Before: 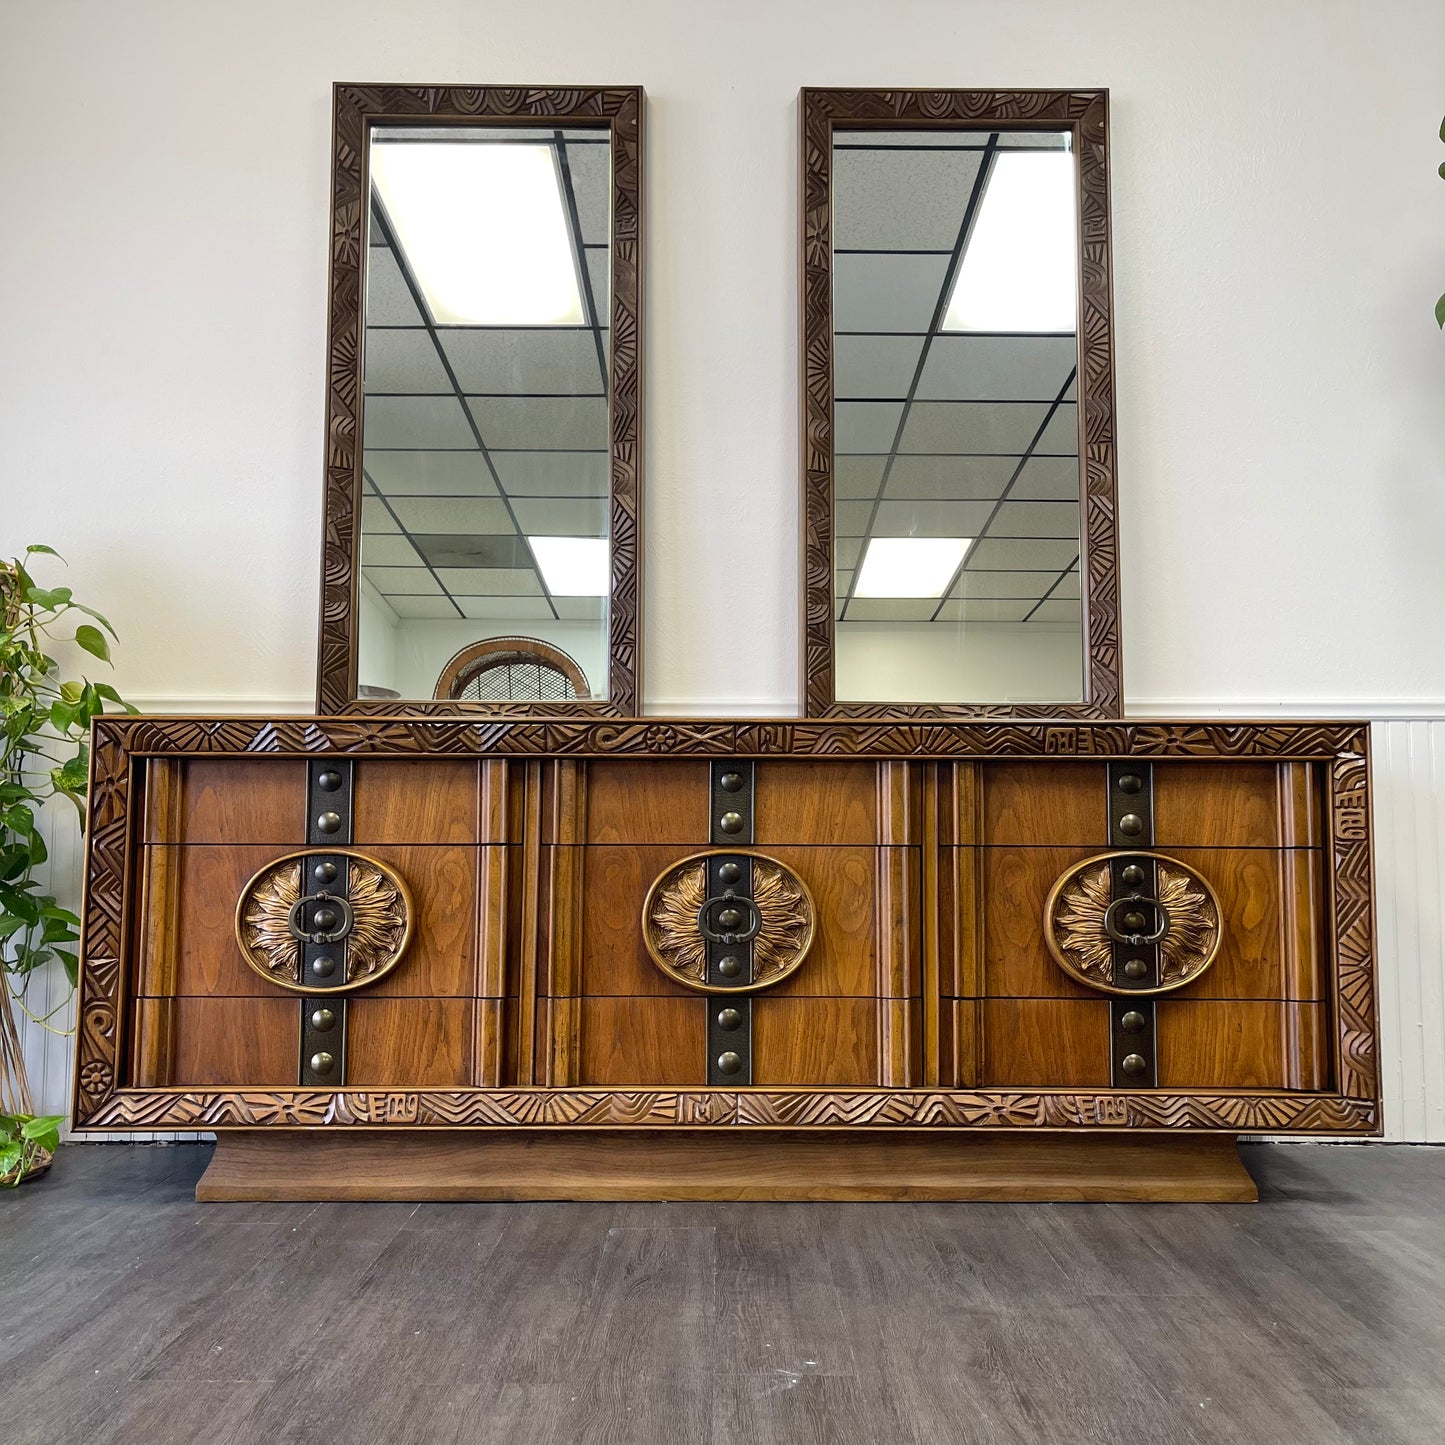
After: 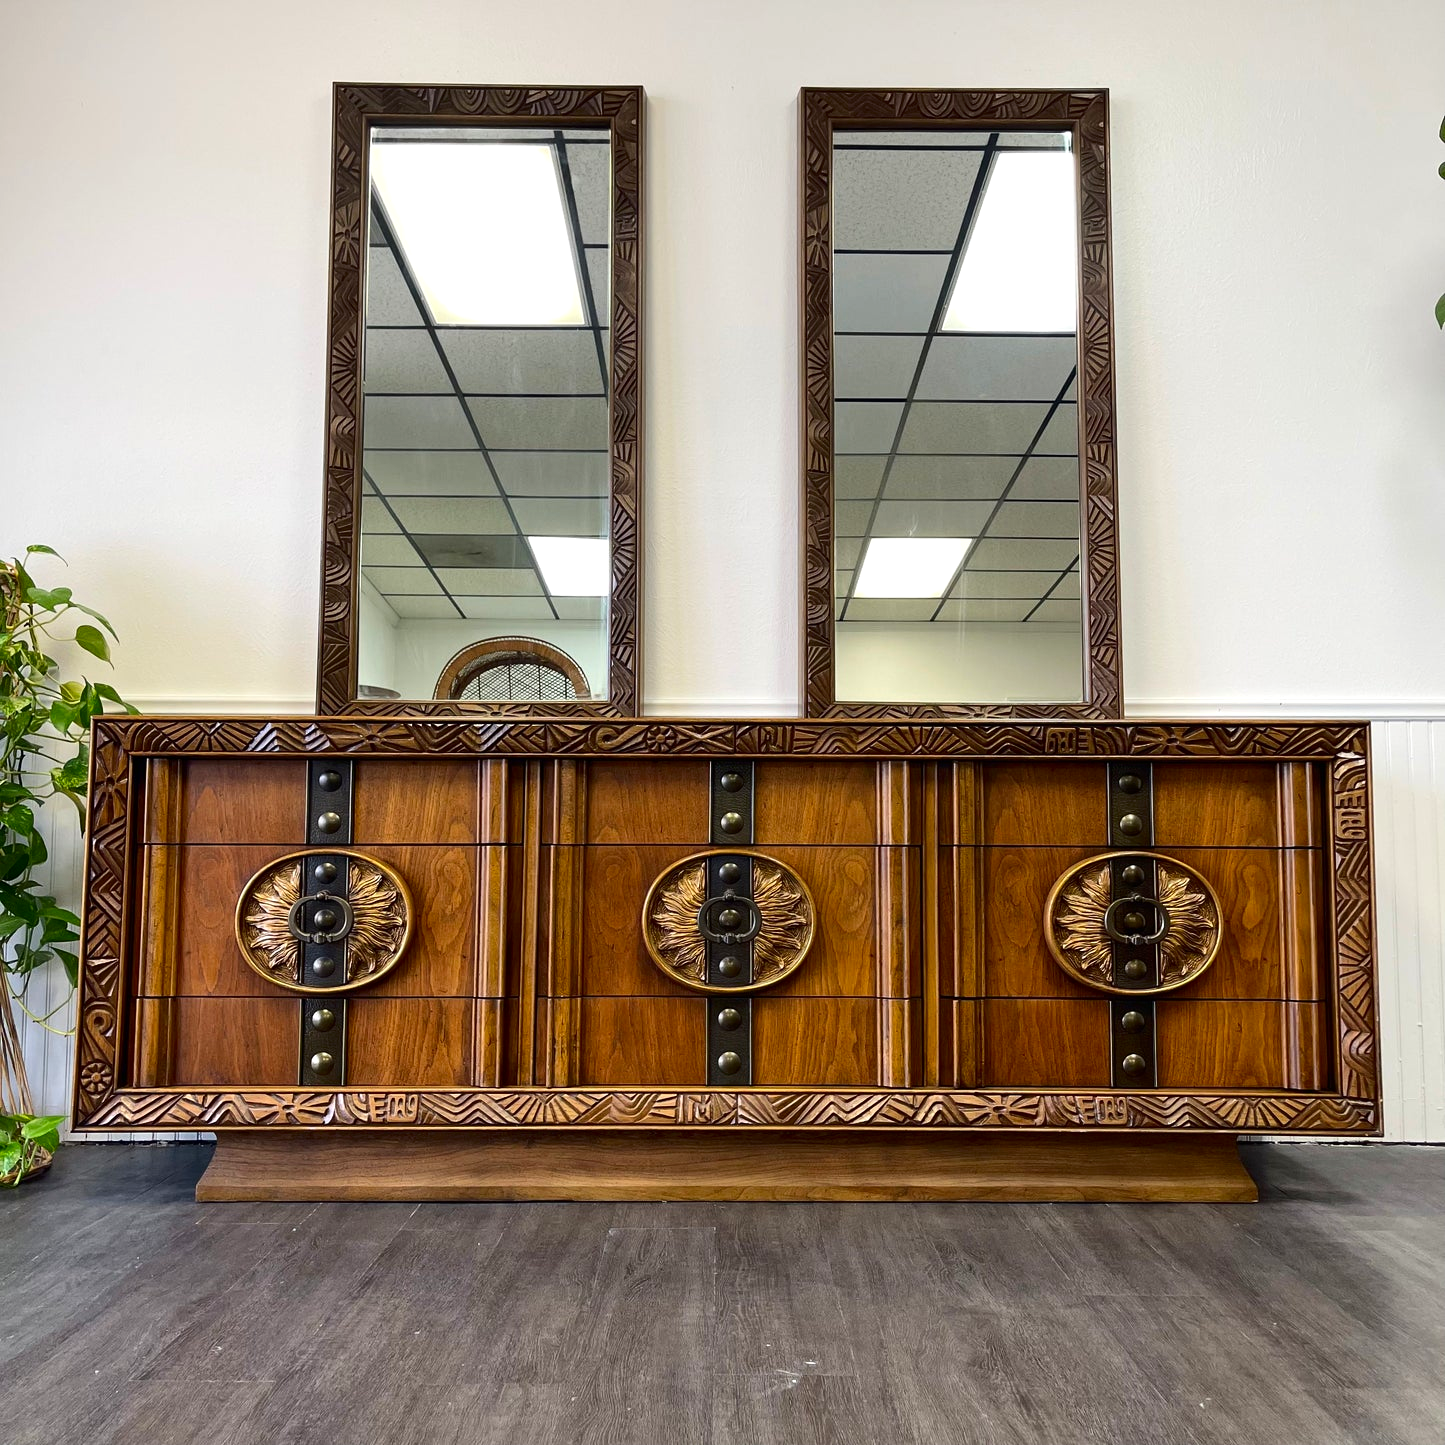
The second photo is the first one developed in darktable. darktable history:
contrast brightness saturation: contrast 0.13, brightness -0.05, saturation 0.16
exposure: exposure 0.127 EV, compensate highlight preservation false
